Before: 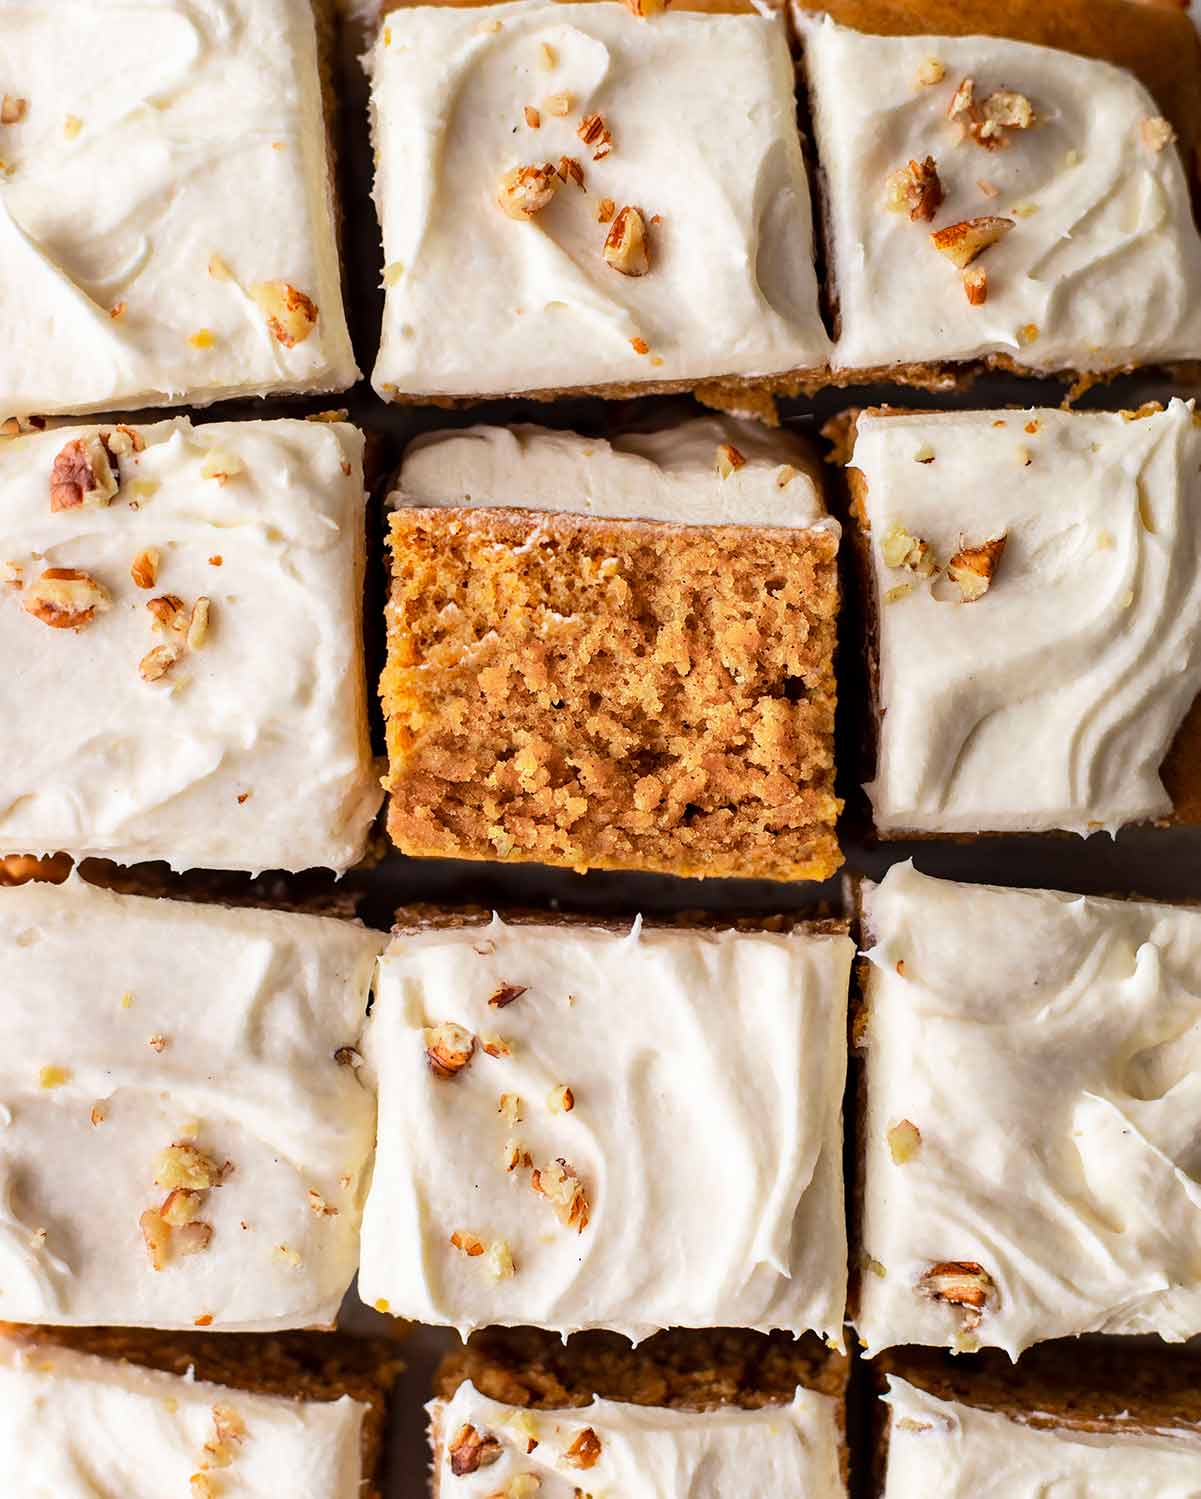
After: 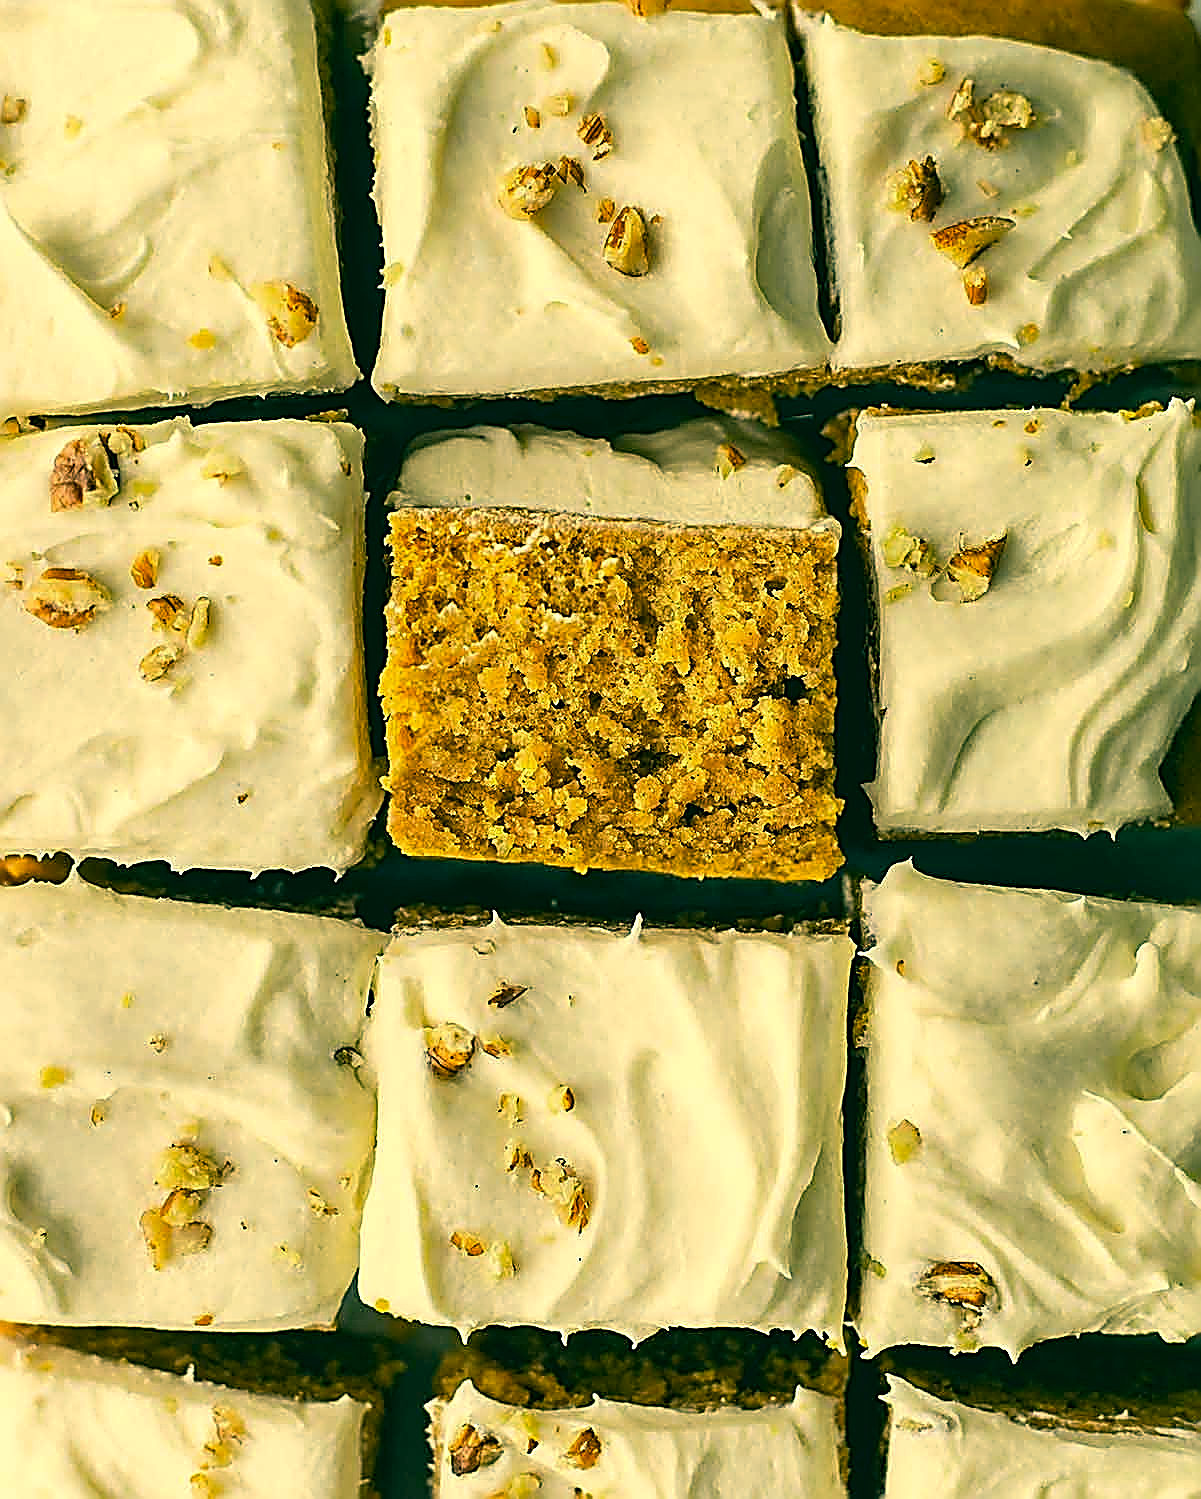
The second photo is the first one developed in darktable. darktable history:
sharpen: amount 1.851
color correction: highlights a* 2.16, highlights b* 34.21, shadows a* -35.97, shadows b* -5.55
